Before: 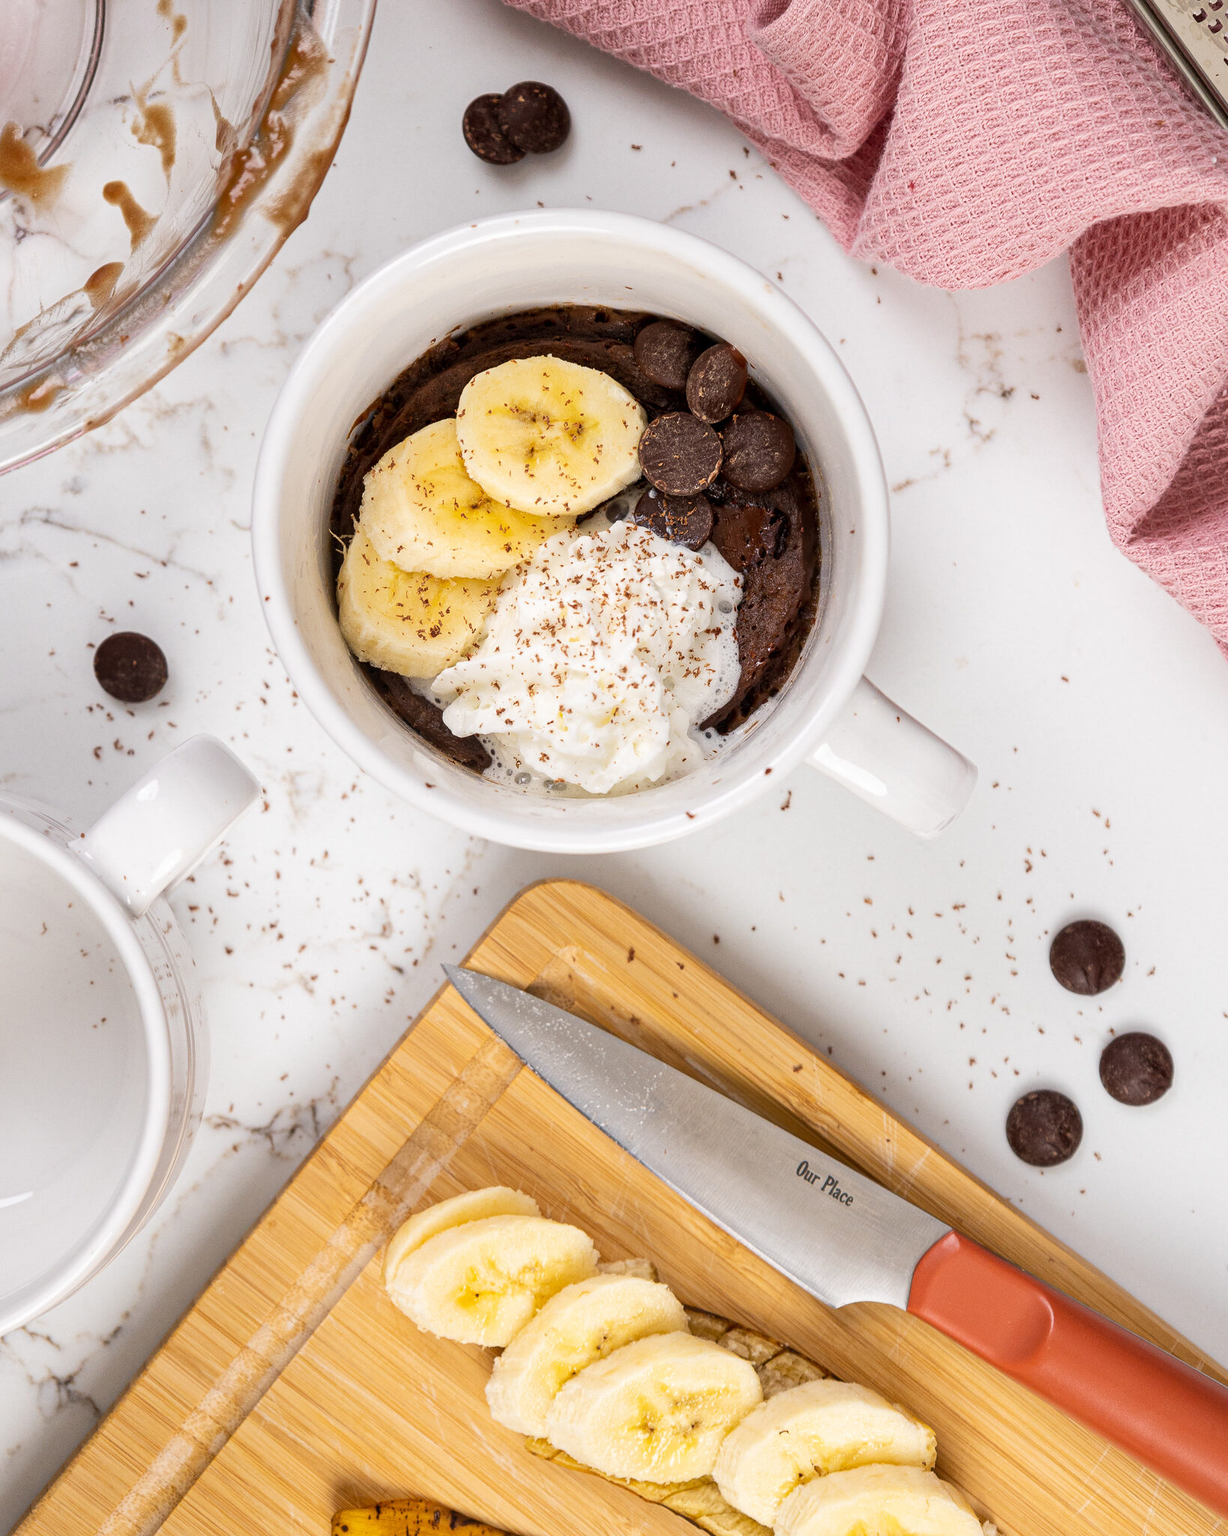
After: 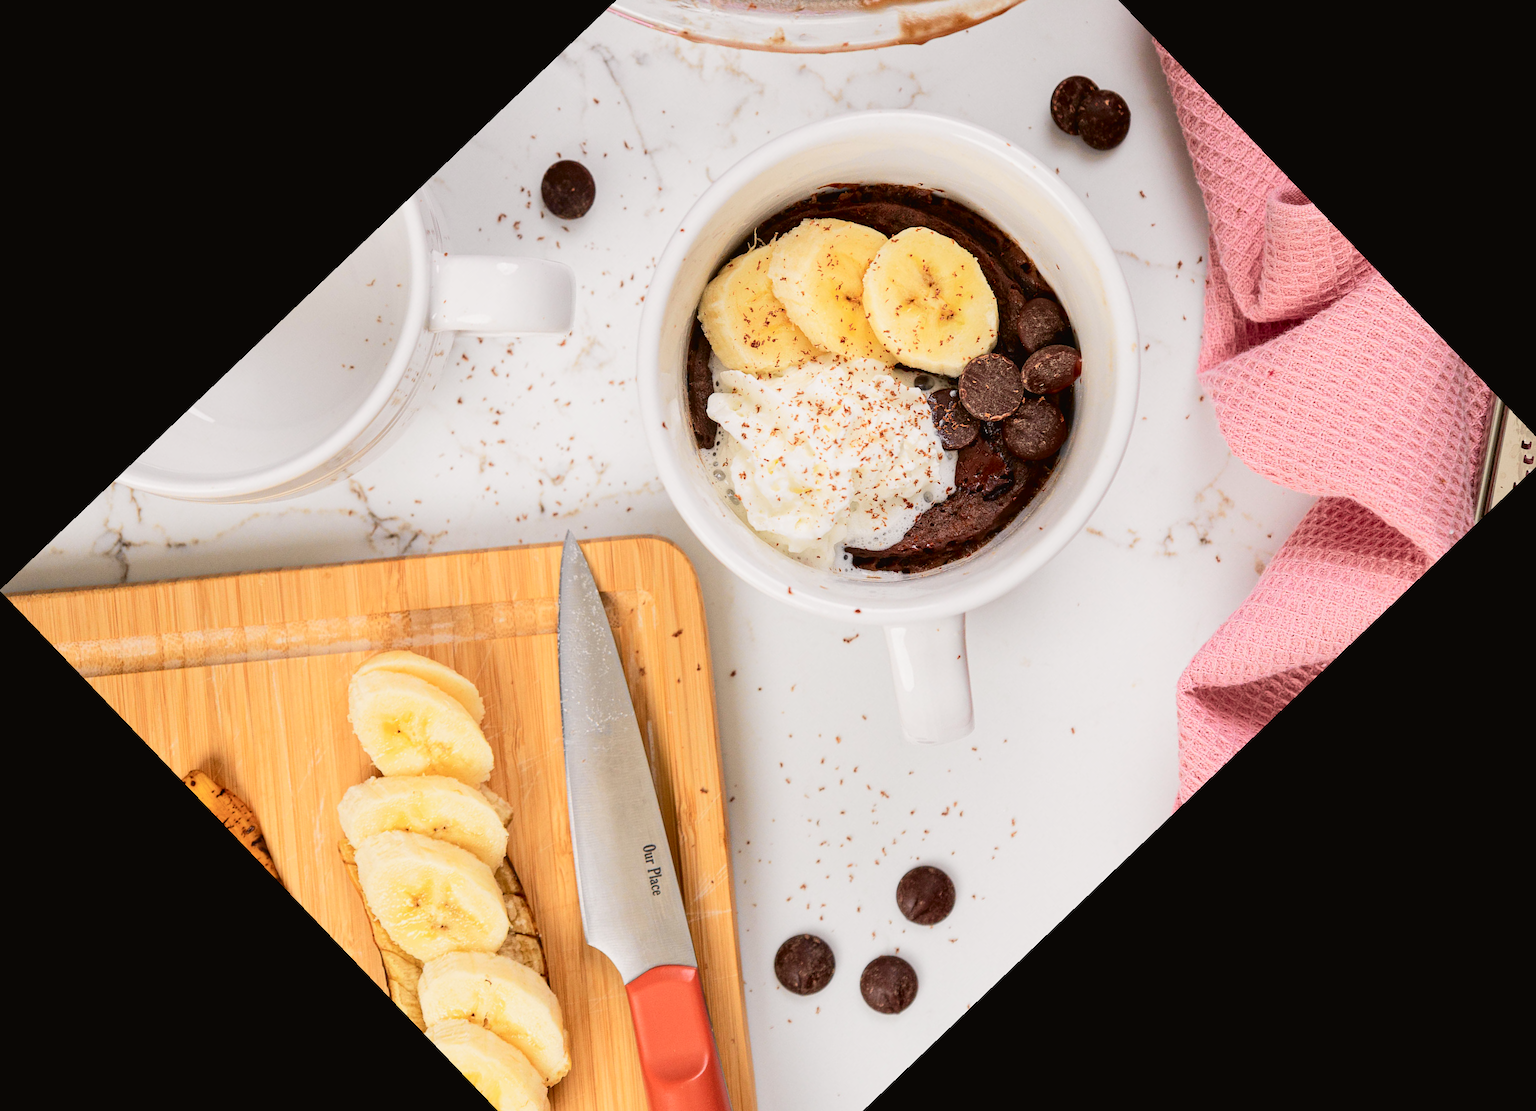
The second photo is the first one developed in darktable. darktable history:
tone curve: curves: ch0 [(0, 0.019) (0.066, 0.043) (0.189, 0.182) (0.368, 0.407) (0.501, 0.564) (0.677, 0.729) (0.851, 0.861) (0.997, 0.959)]; ch1 [(0, 0) (0.187, 0.121) (0.388, 0.346) (0.437, 0.409) (0.474, 0.472) (0.499, 0.501) (0.514, 0.515) (0.542, 0.557) (0.645, 0.686) (0.812, 0.856) (1, 1)]; ch2 [(0, 0) (0.246, 0.214) (0.421, 0.427) (0.459, 0.484) (0.5, 0.504) (0.518, 0.523) (0.529, 0.548) (0.56, 0.576) (0.607, 0.63) (0.744, 0.734) (0.867, 0.821) (0.993, 0.889)], color space Lab, independent channels, preserve colors none
crop and rotate: angle -46.26°, top 16.234%, right 0.912%, bottom 11.704%
